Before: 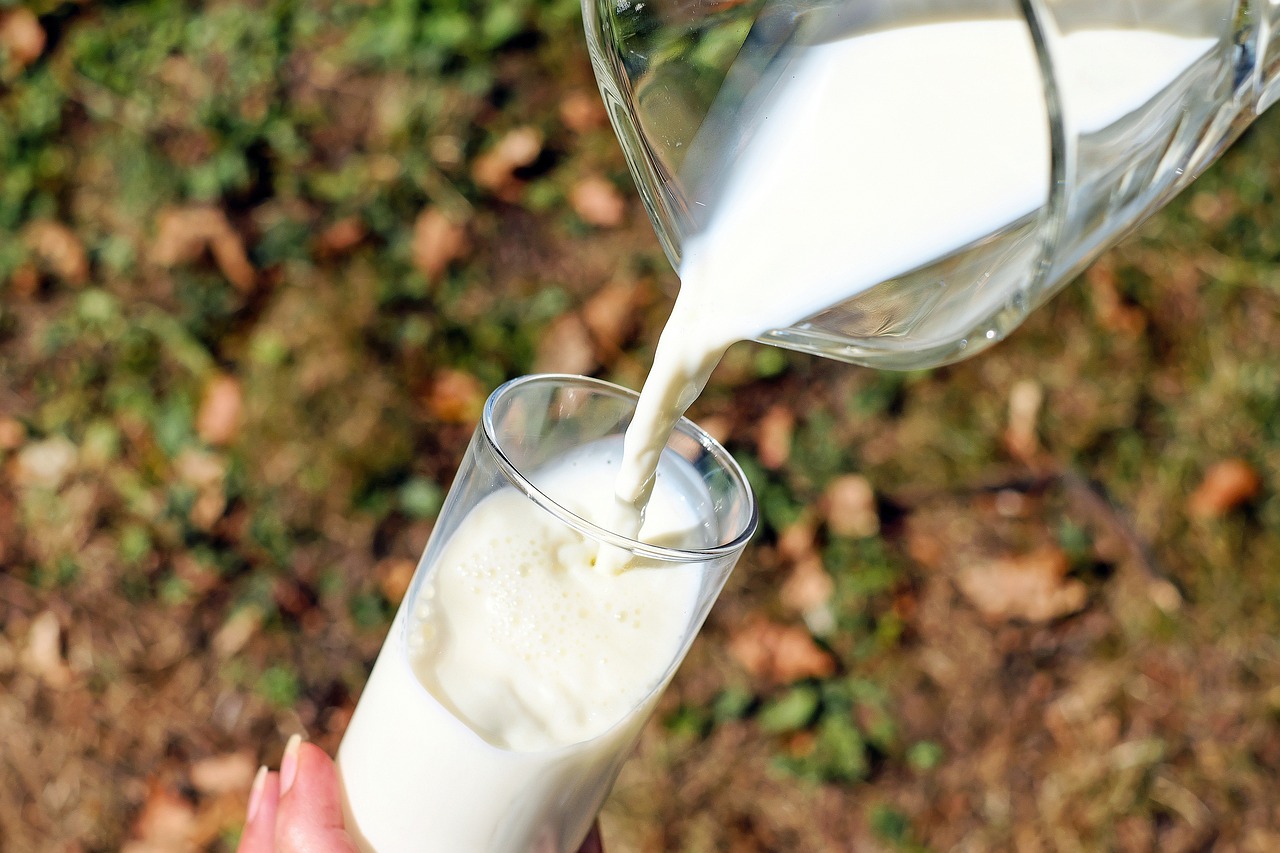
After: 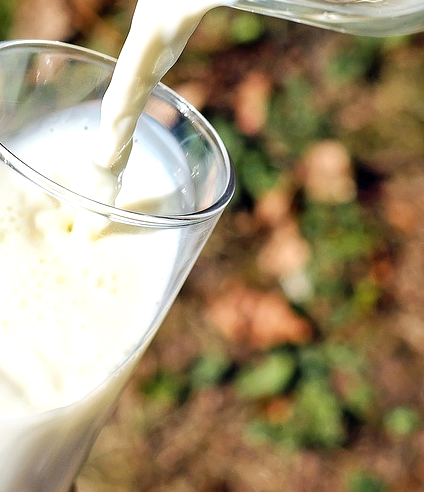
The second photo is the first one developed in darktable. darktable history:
exposure: exposure 0.258 EV, compensate highlight preservation false
crop: left 40.878%, top 39.176%, right 25.993%, bottom 3.081%
